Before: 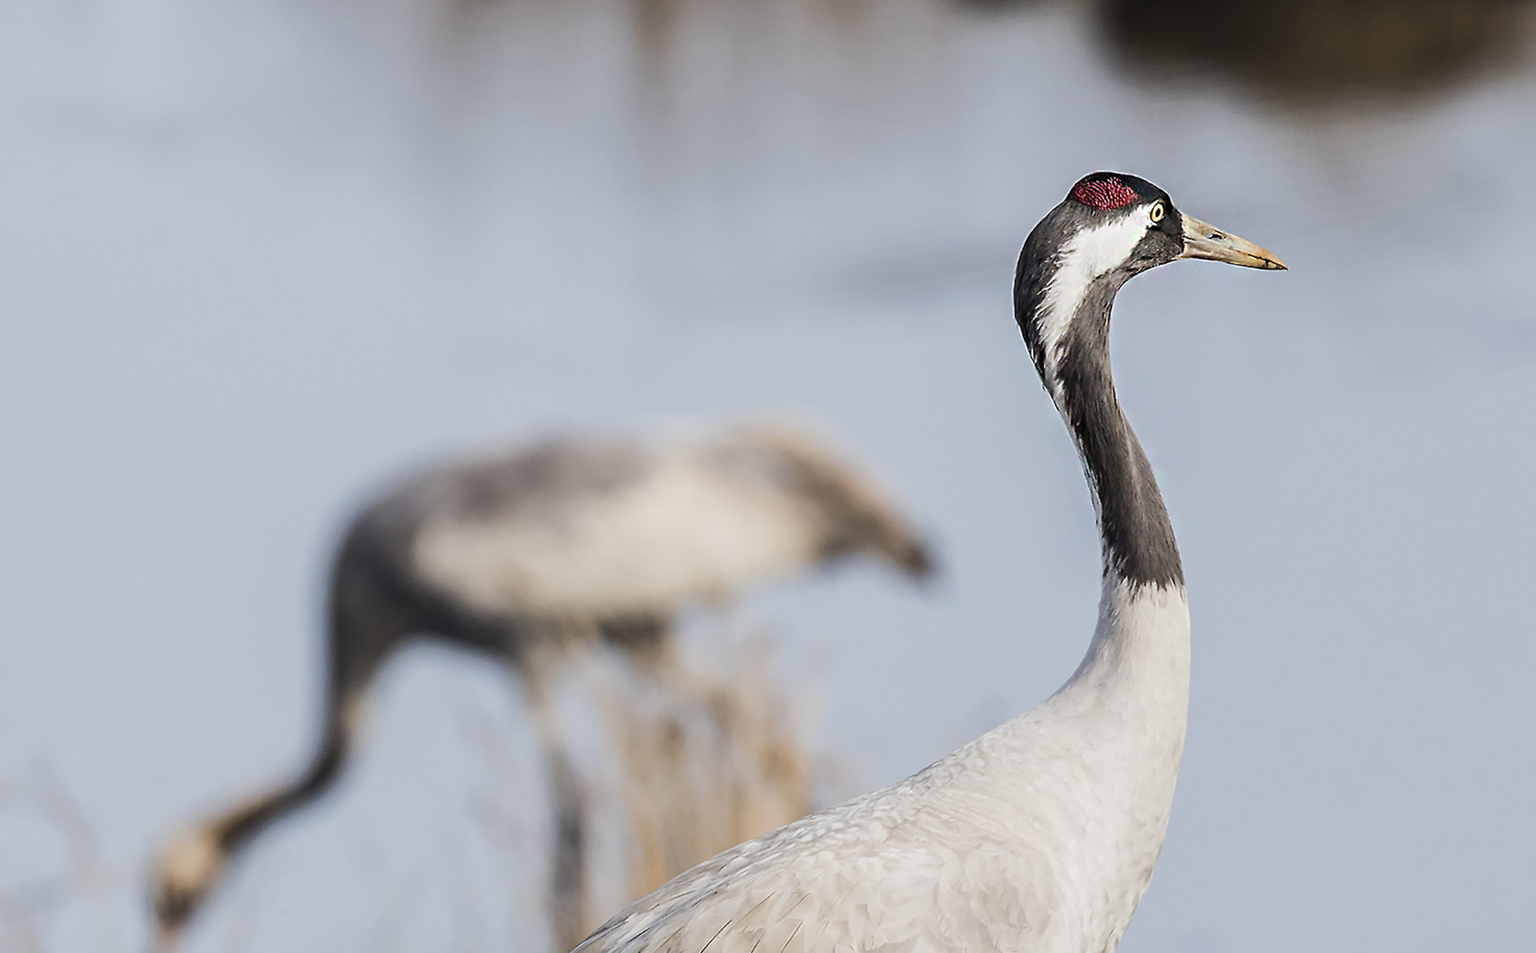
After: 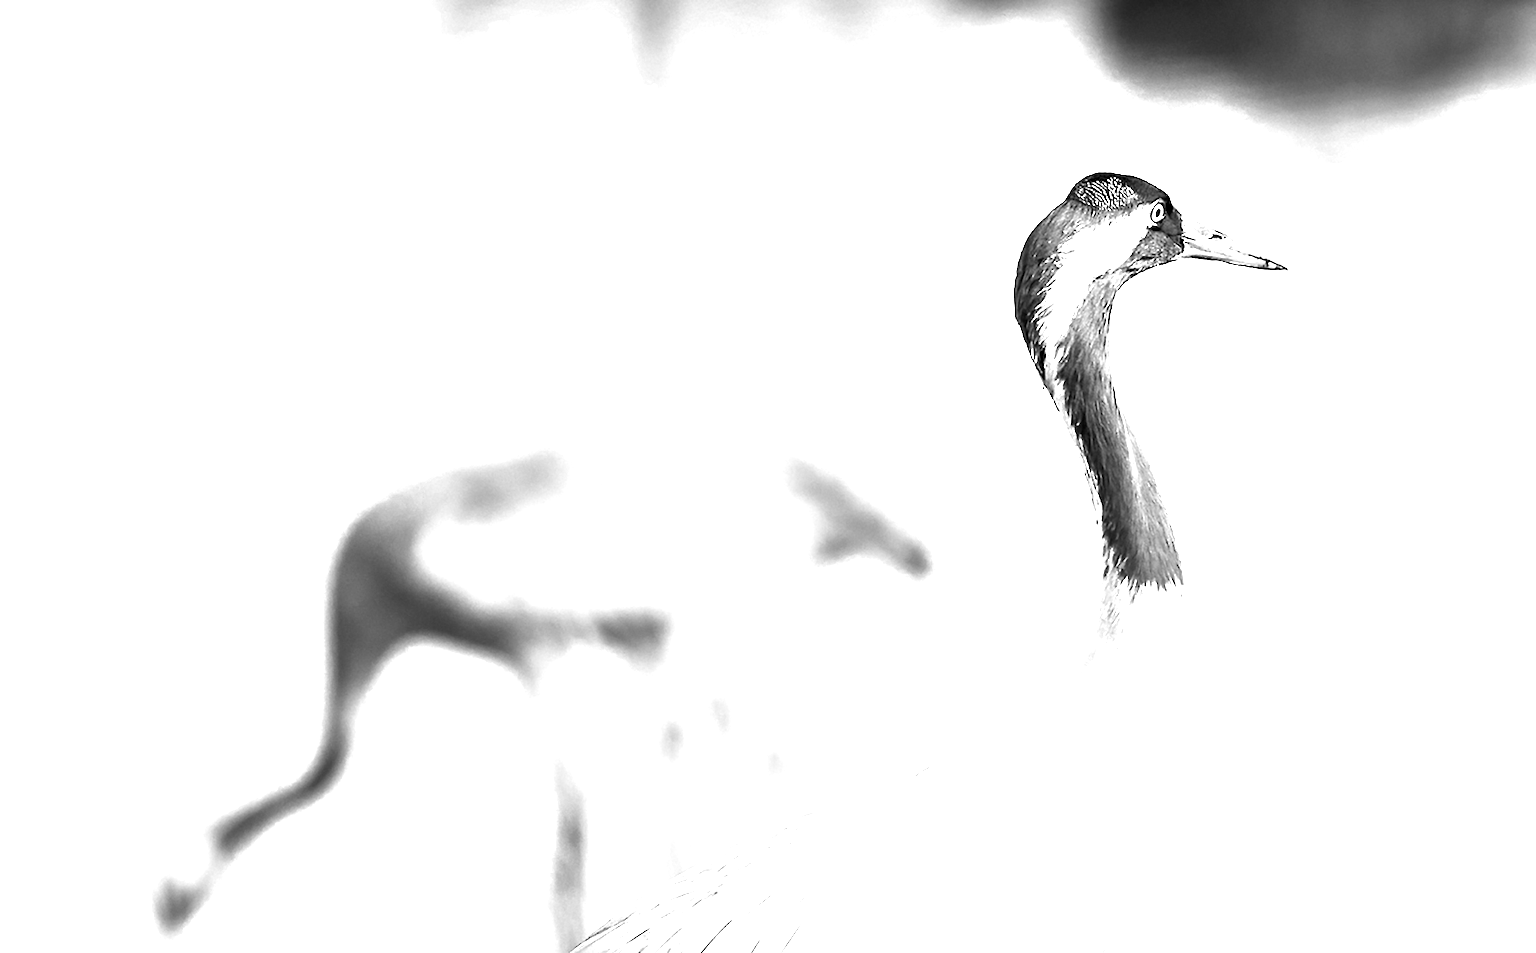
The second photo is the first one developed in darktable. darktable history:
color zones: curves: ch0 [(0, 0.613) (0.01, 0.613) (0.245, 0.448) (0.498, 0.529) (0.642, 0.665) (0.879, 0.777) (0.99, 0.613)]; ch1 [(0, 0) (0.143, 0) (0.286, 0) (0.429, 0) (0.571, 0) (0.714, 0) (0.857, 0)]
exposure: black level correction 0, exposure 1.761 EV, compensate highlight preservation false
